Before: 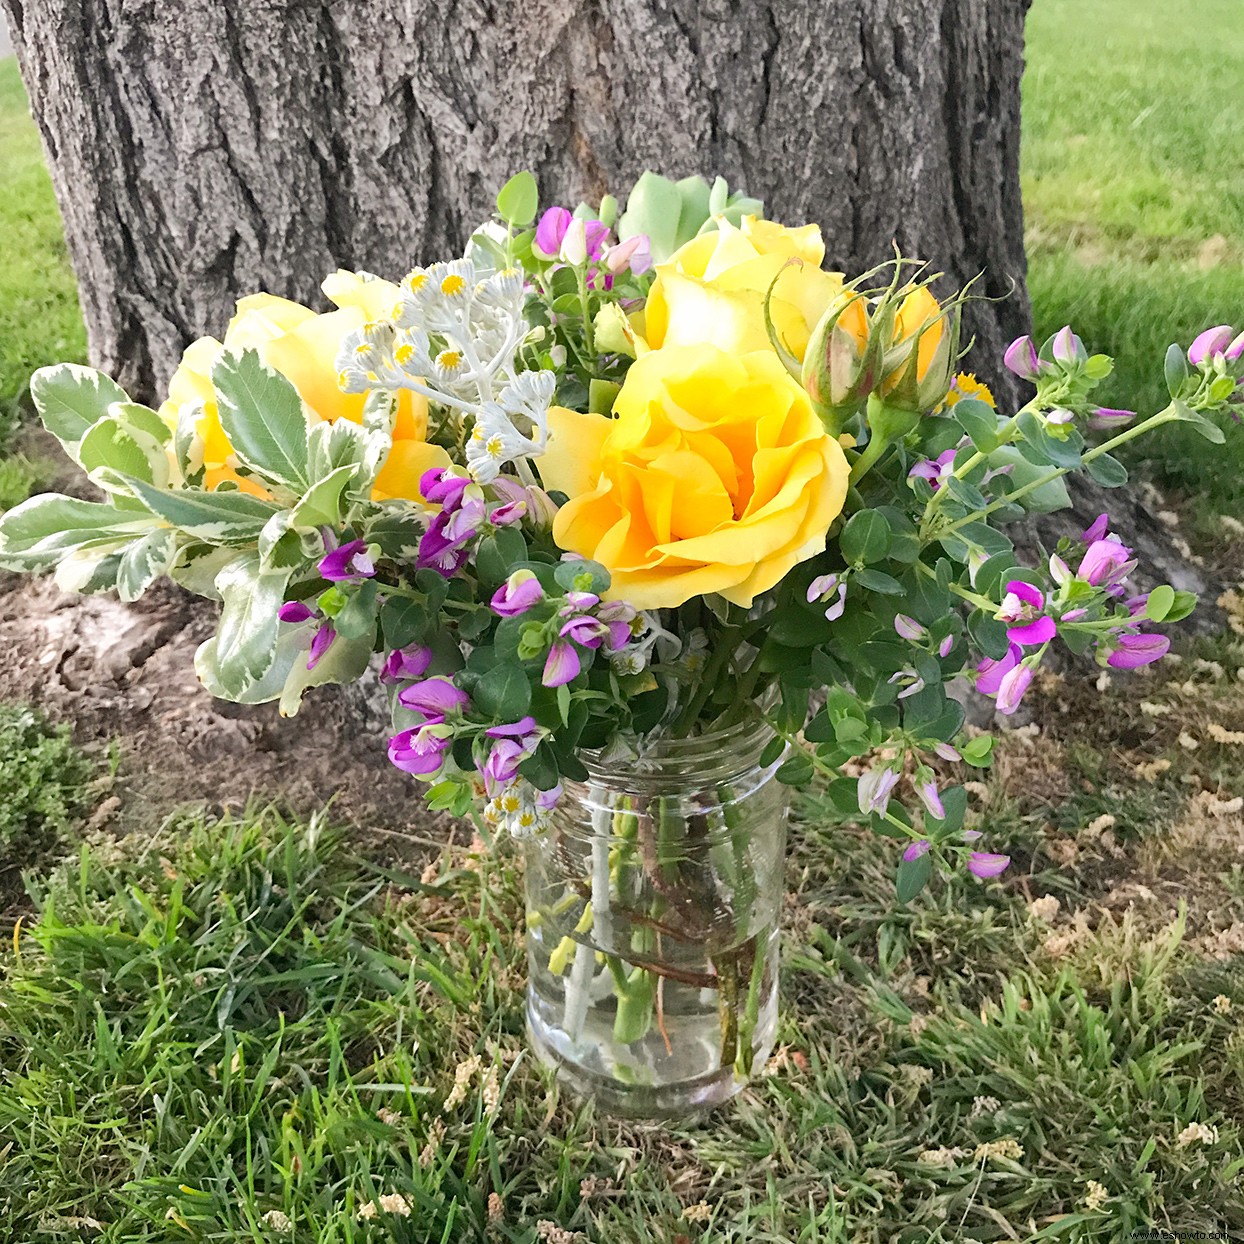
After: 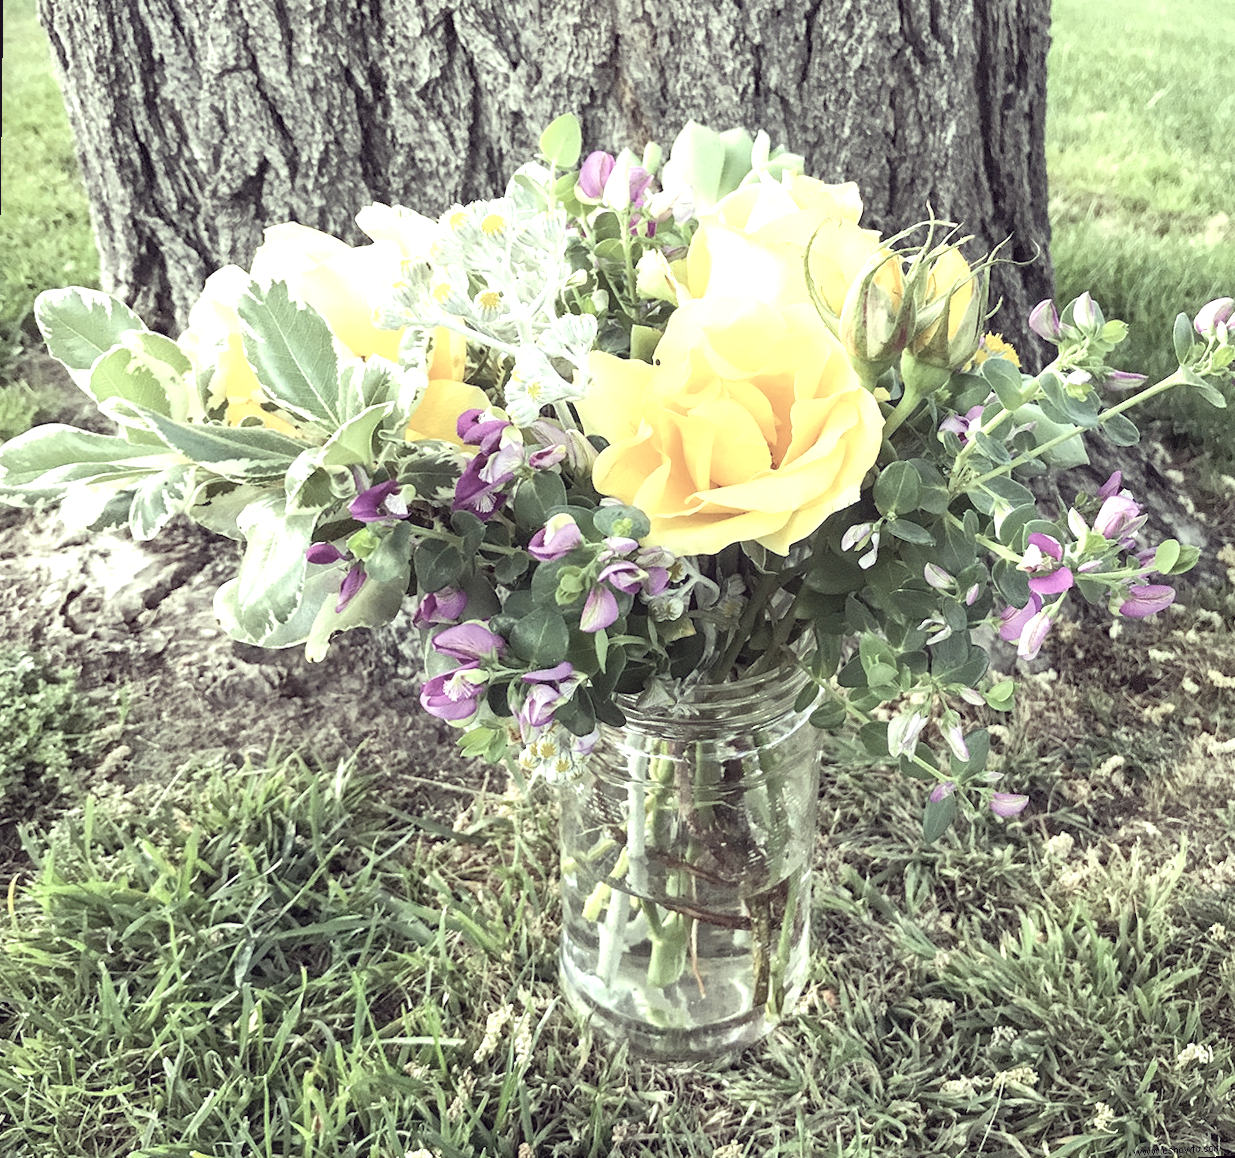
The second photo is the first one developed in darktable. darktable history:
exposure: black level correction 0, exposure 0.7 EV, compensate exposure bias true, compensate highlight preservation false
local contrast: on, module defaults
rotate and perspective: rotation 0.679°, lens shift (horizontal) 0.136, crop left 0.009, crop right 0.991, crop top 0.078, crop bottom 0.95
white balance: emerald 1
color correction: highlights a* -20.17, highlights b* 20.27, shadows a* 20.03, shadows b* -20.46, saturation 0.43
